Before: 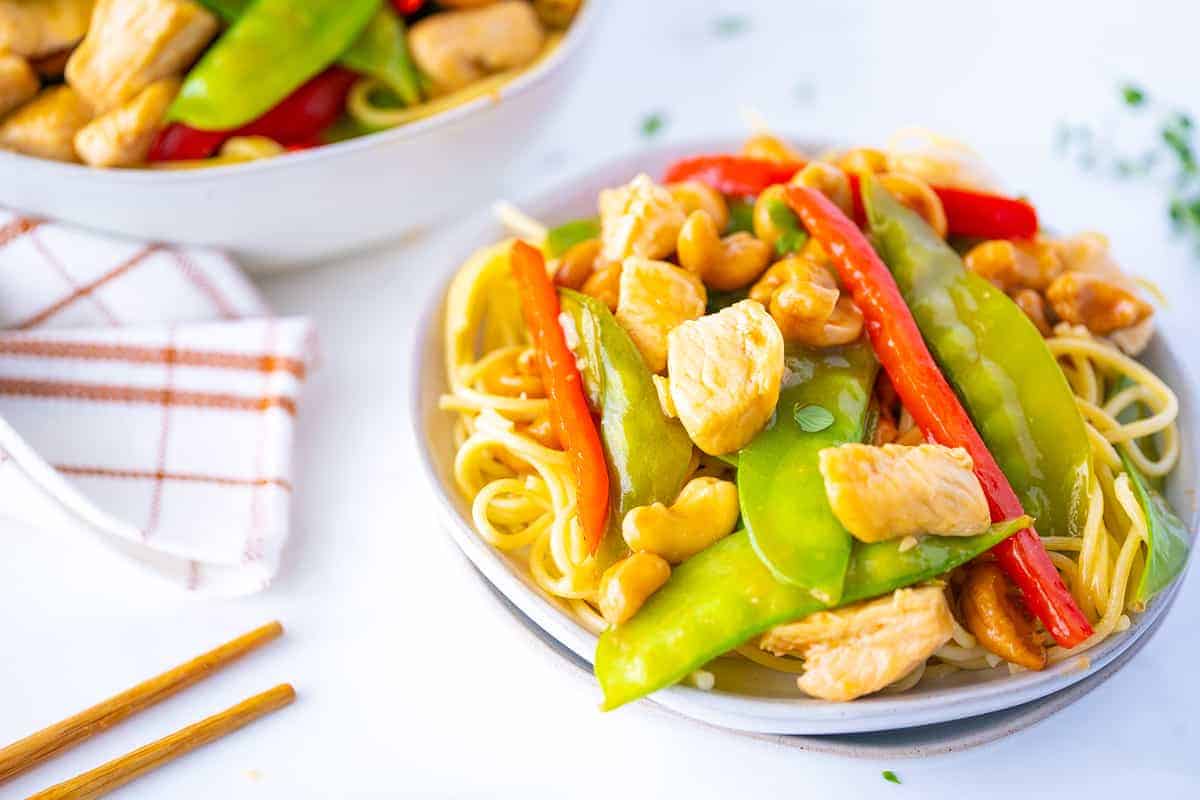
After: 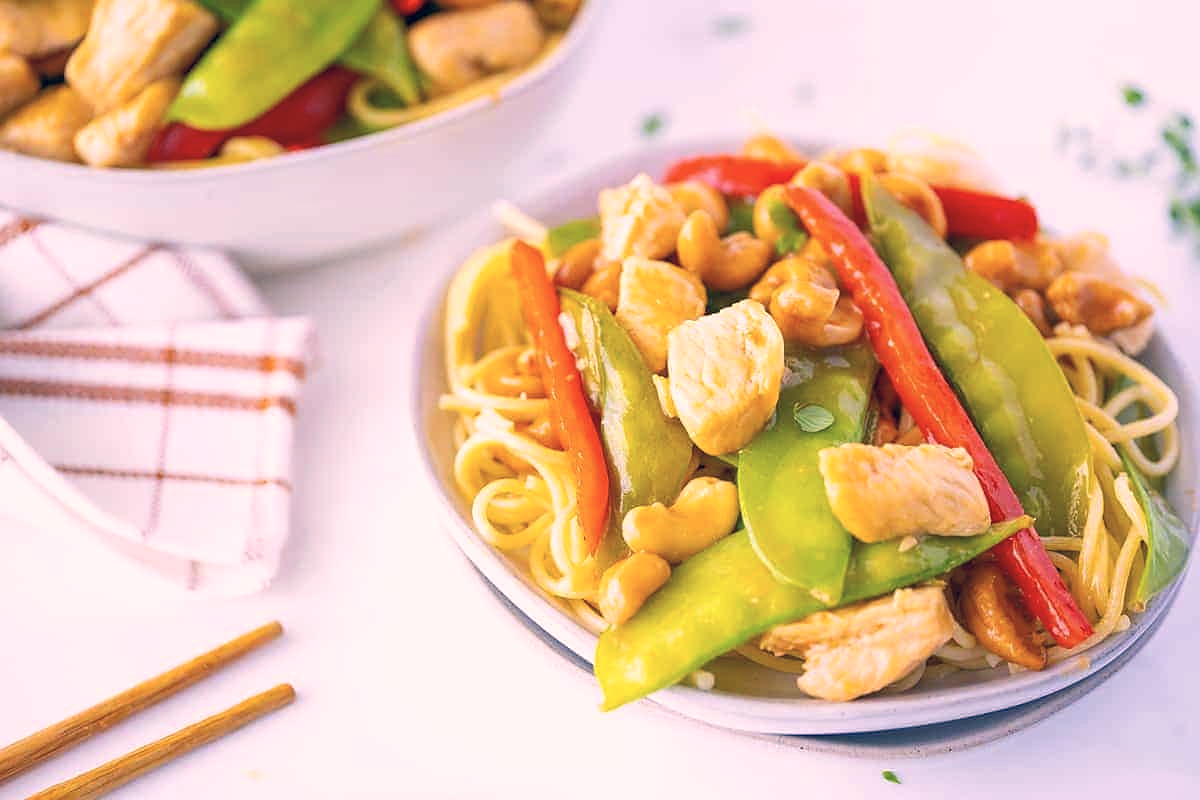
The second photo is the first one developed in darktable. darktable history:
sharpen: radius 1.559, amount 0.373, threshold 1.271
color correction: highlights a* 14.46, highlights b* 5.85, shadows a* -5.53, shadows b* -15.24, saturation 0.85
shadows and highlights: shadows 43.06, highlights 6.94
